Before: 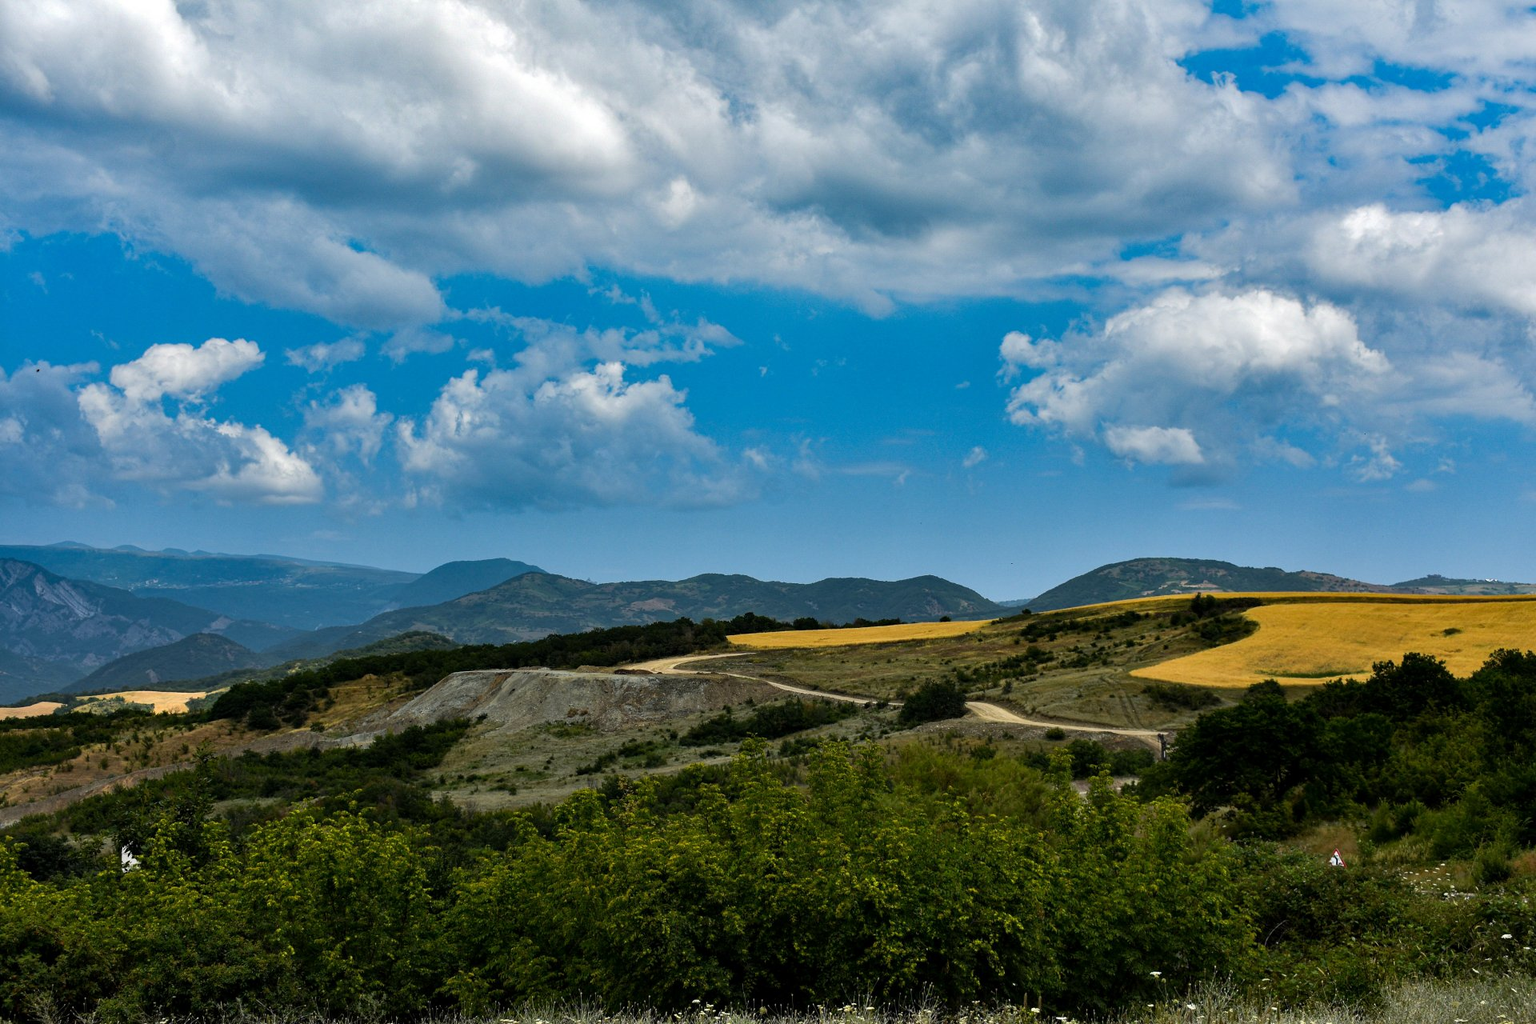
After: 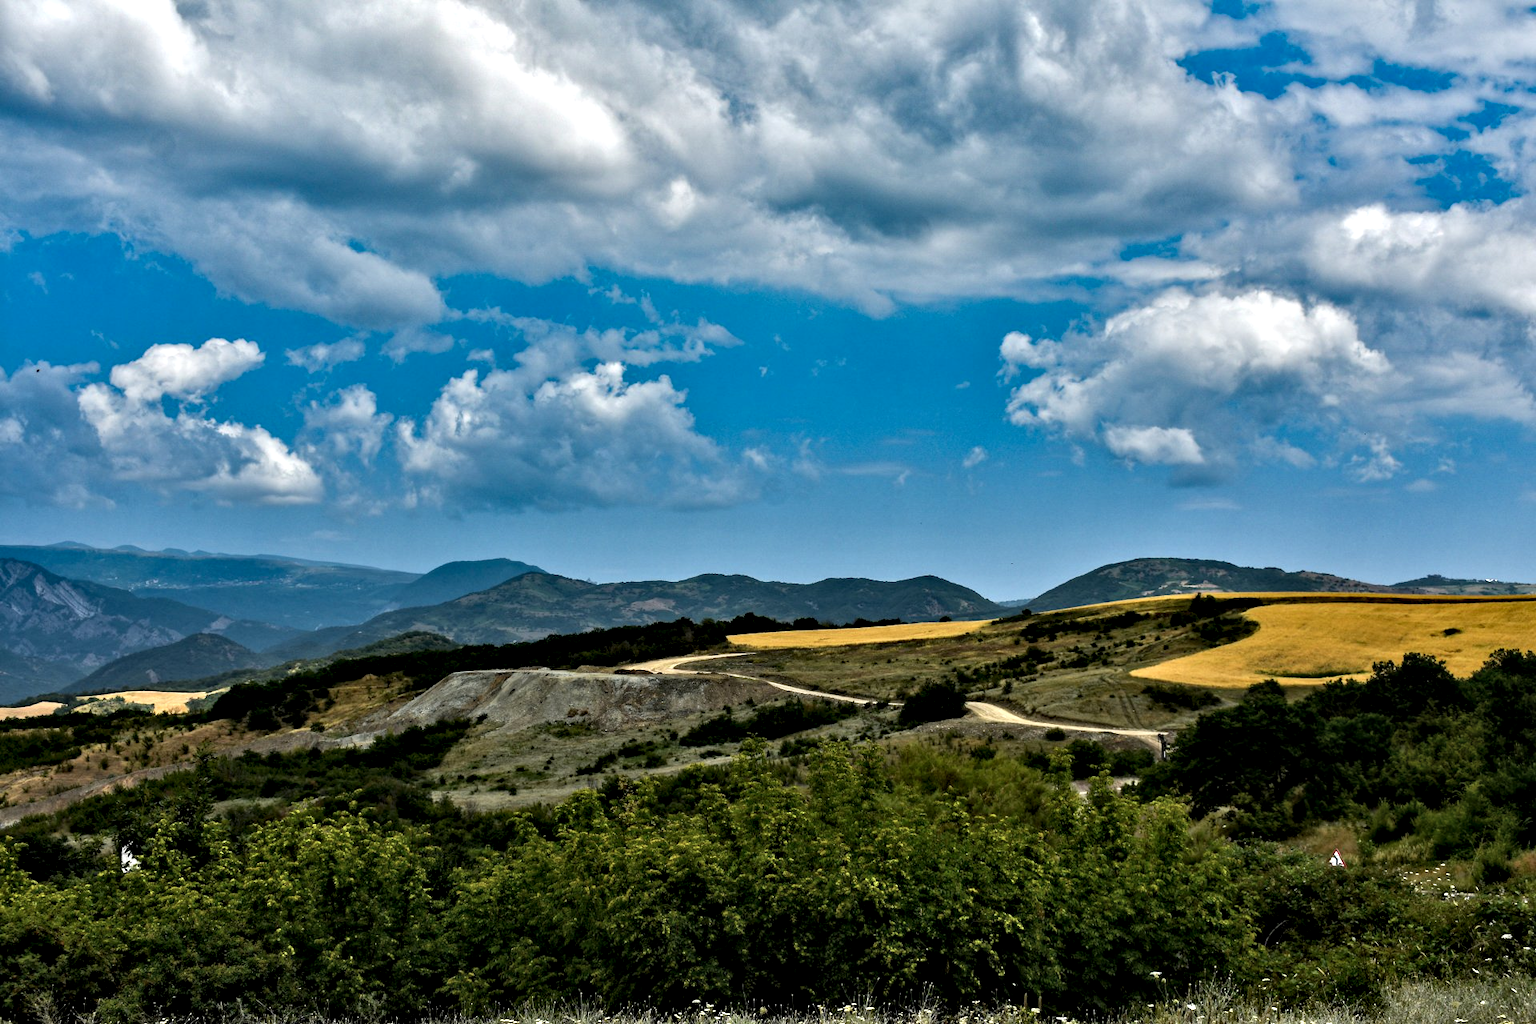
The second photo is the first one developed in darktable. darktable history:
contrast equalizer: octaves 7, y [[0.511, 0.558, 0.631, 0.632, 0.559, 0.512], [0.5 ×6], [0.507, 0.559, 0.627, 0.644, 0.647, 0.647], [0 ×6], [0 ×6]]
